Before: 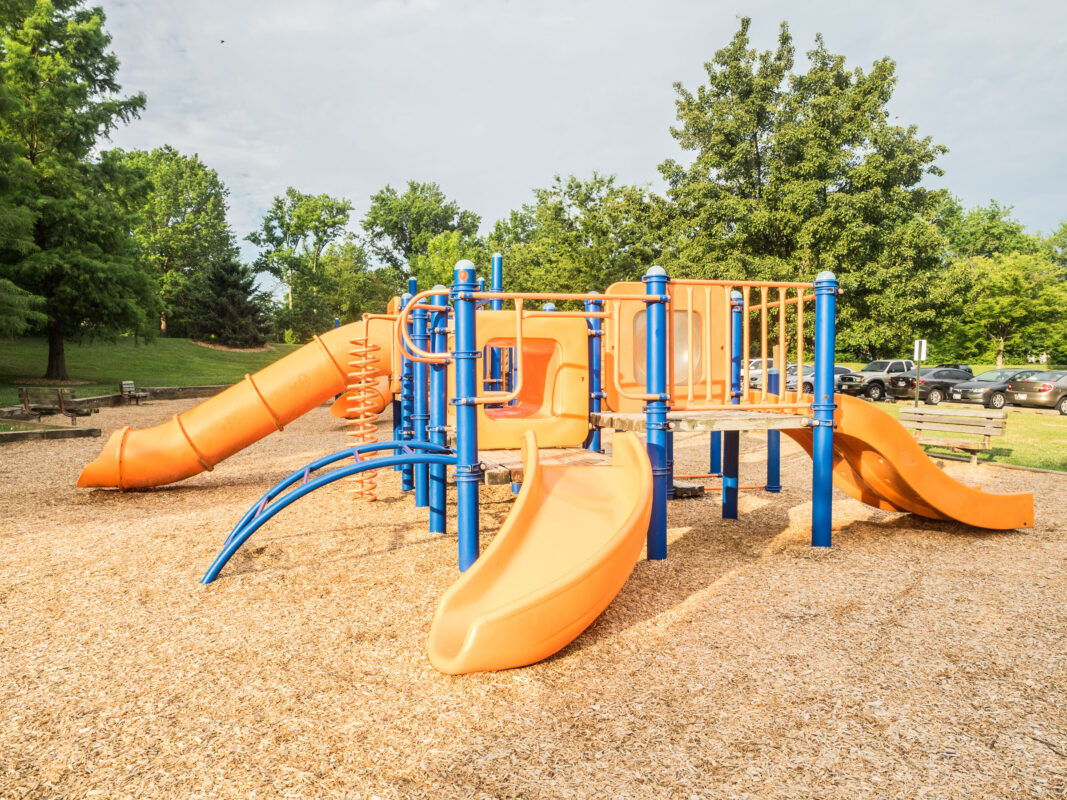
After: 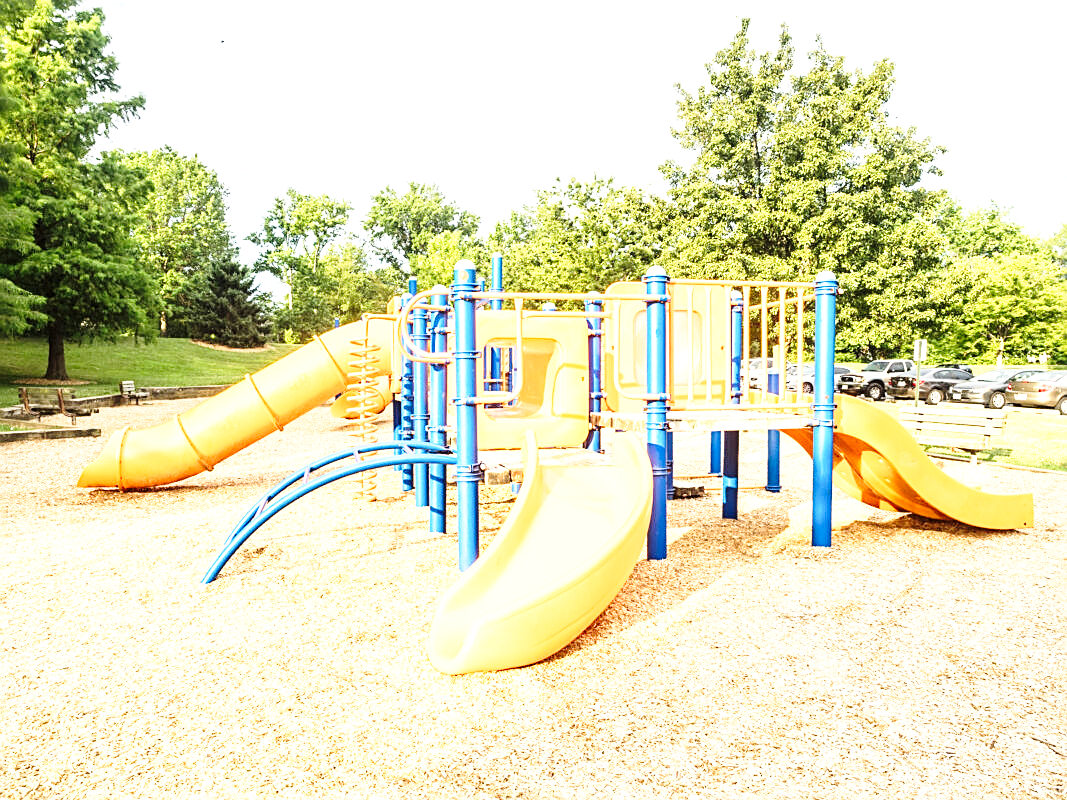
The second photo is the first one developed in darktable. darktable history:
exposure: black level correction 0, exposure 0.889 EV, compensate highlight preservation false
sharpen: on, module defaults
base curve: curves: ch0 [(0, 0) (0.028, 0.03) (0.121, 0.232) (0.46, 0.748) (0.859, 0.968) (1, 1)], preserve colors none
